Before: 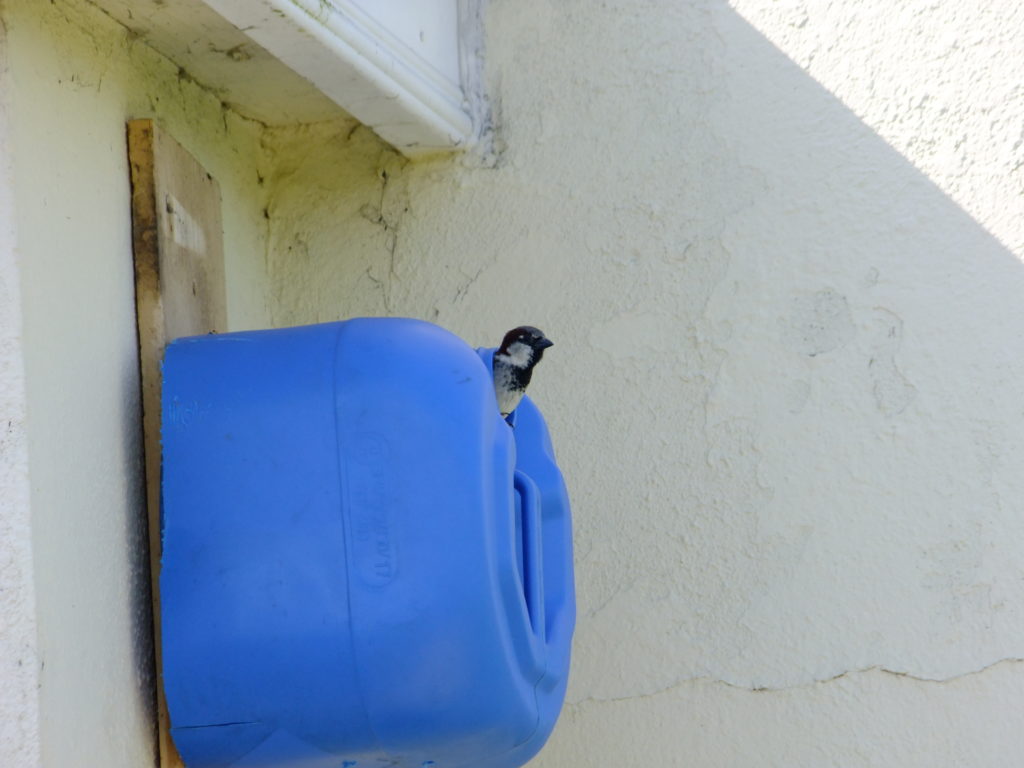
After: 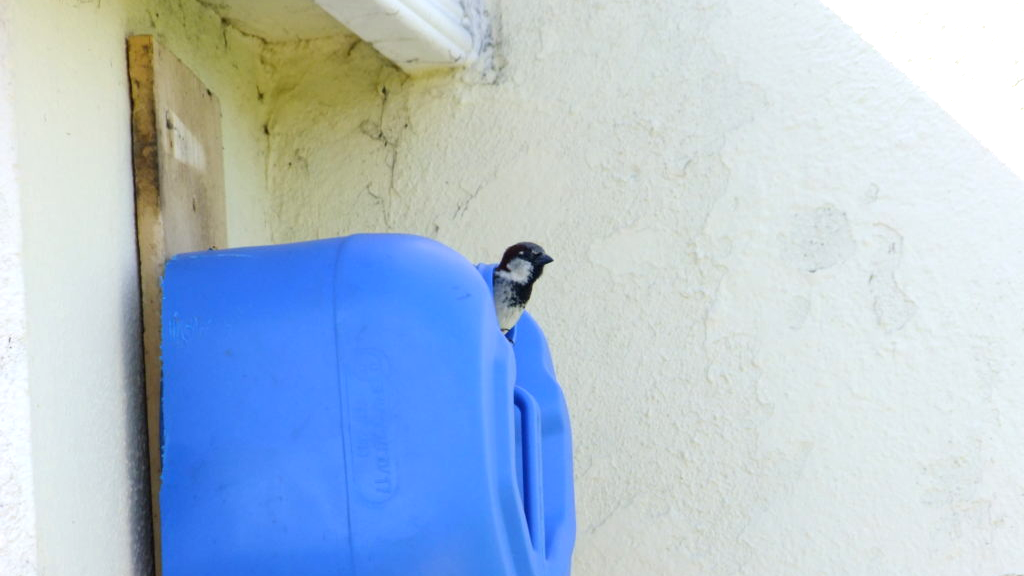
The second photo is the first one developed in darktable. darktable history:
crop: top 11.031%, bottom 13.885%
exposure: exposure 0.646 EV, compensate exposure bias true, compensate highlight preservation false
